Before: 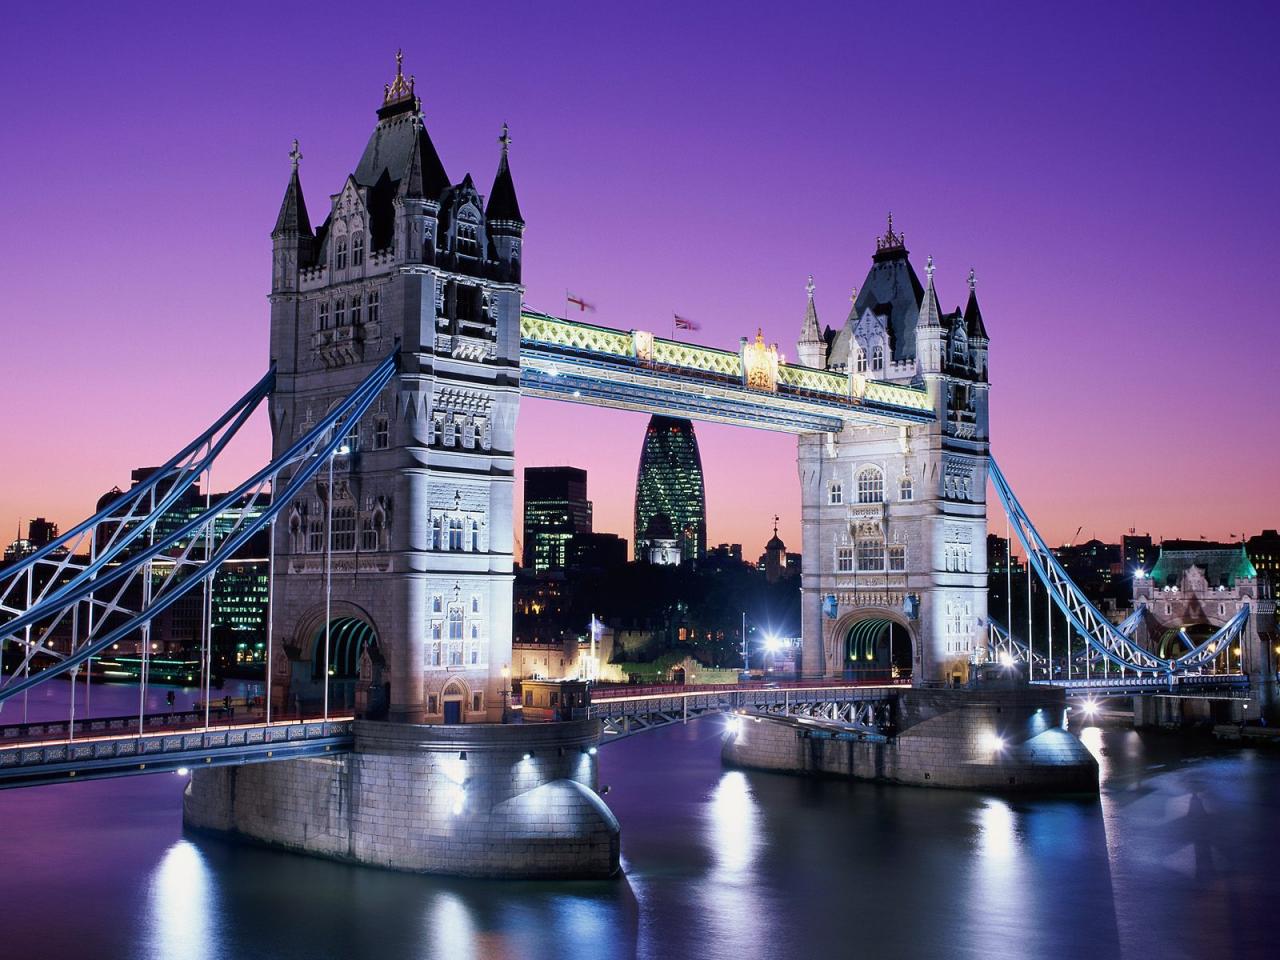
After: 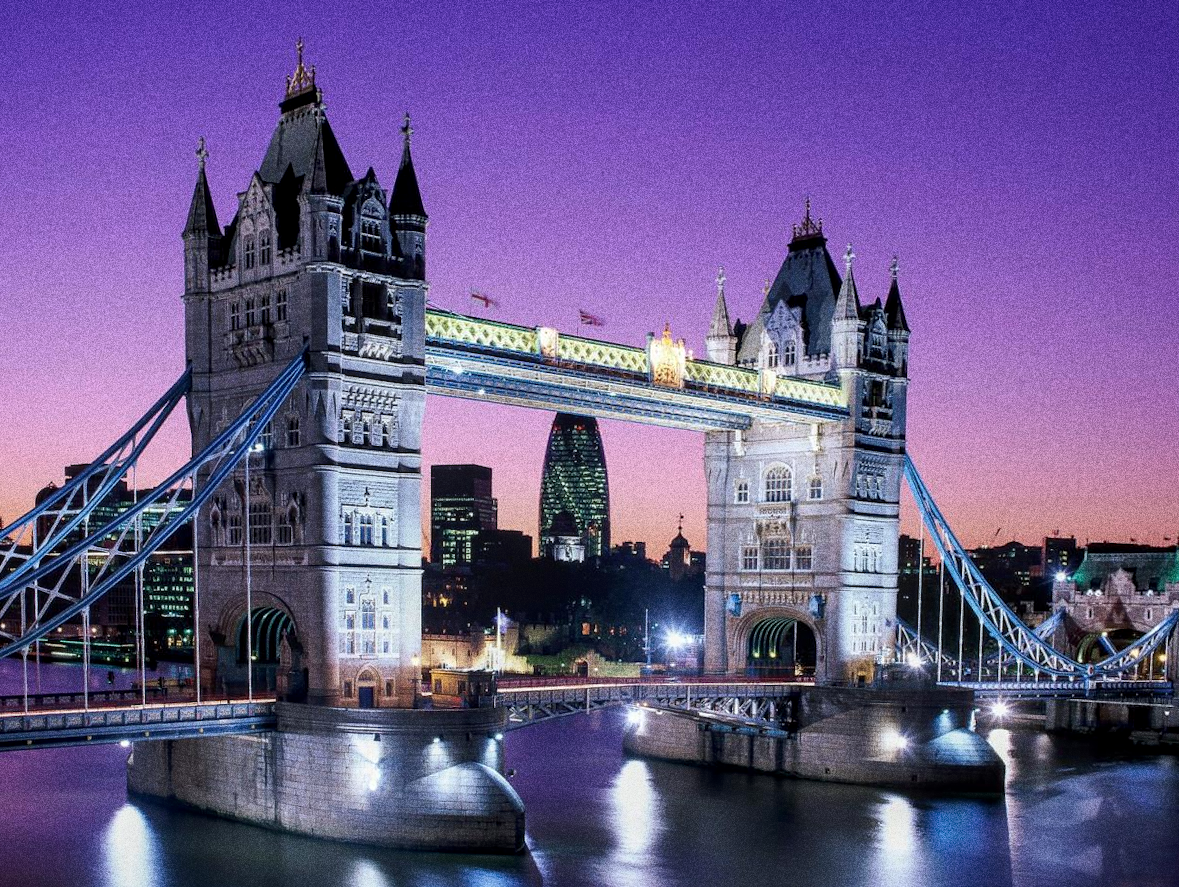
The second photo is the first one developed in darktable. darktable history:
local contrast: on, module defaults
crop and rotate: left 1.774%, right 0.633%, bottom 1.28%
grain: coarseness 10.62 ISO, strength 55.56%
white balance: red 0.986, blue 1.01
rotate and perspective: rotation 0.062°, lens shift (vertical) 0.115, lens shift (horizontal) -0.133, crop left 0.047, crop right 0.94, crop top 0.061, crop bottom 0.94
